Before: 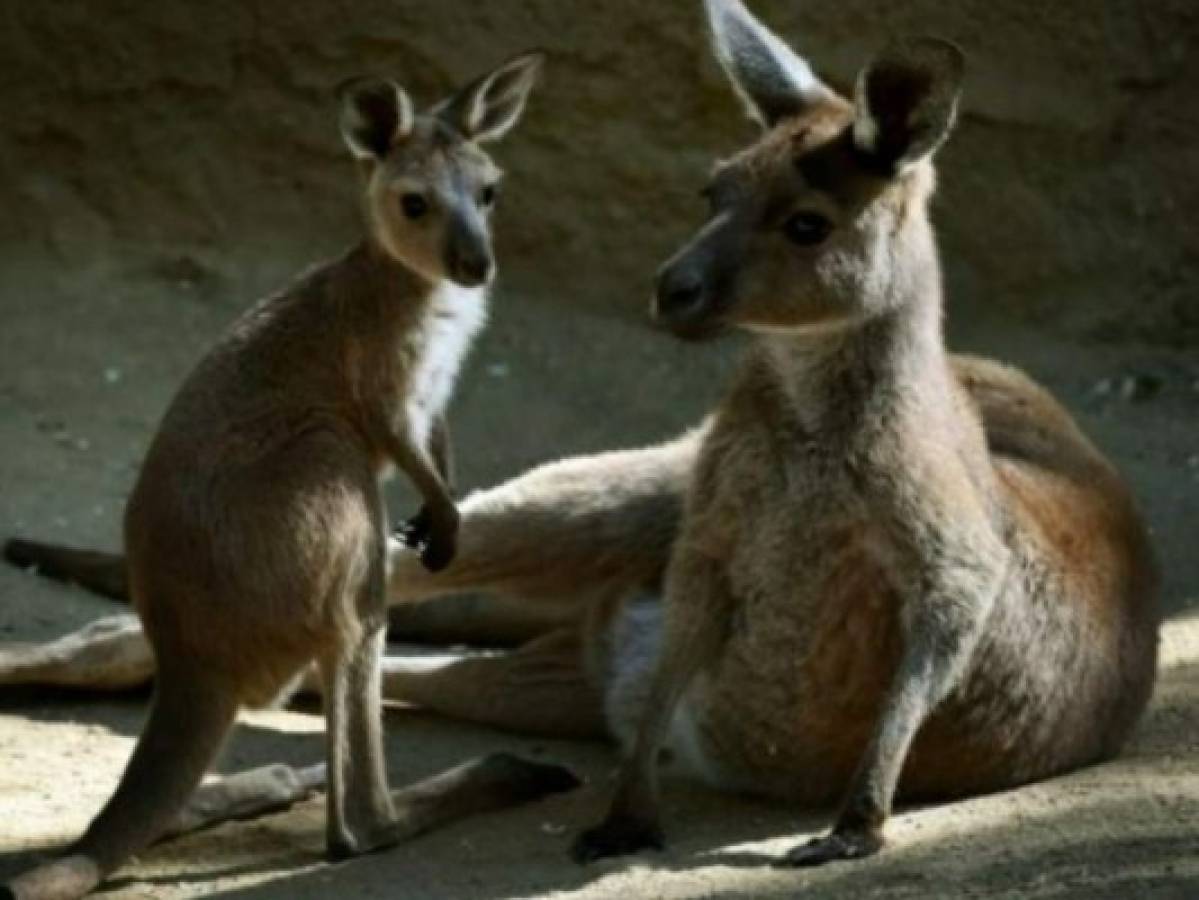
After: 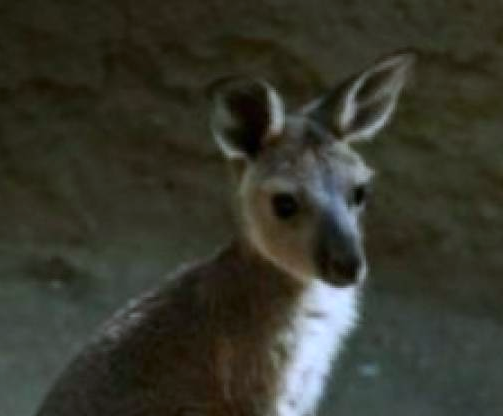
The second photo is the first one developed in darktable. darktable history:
crop and rotate: left 10.817%, top 0.062%, right 47.194%, bottom 53.626%
color calibration: illuminant as shot in camera, x 0.37, y 0.382, temperature 4313.32 K
